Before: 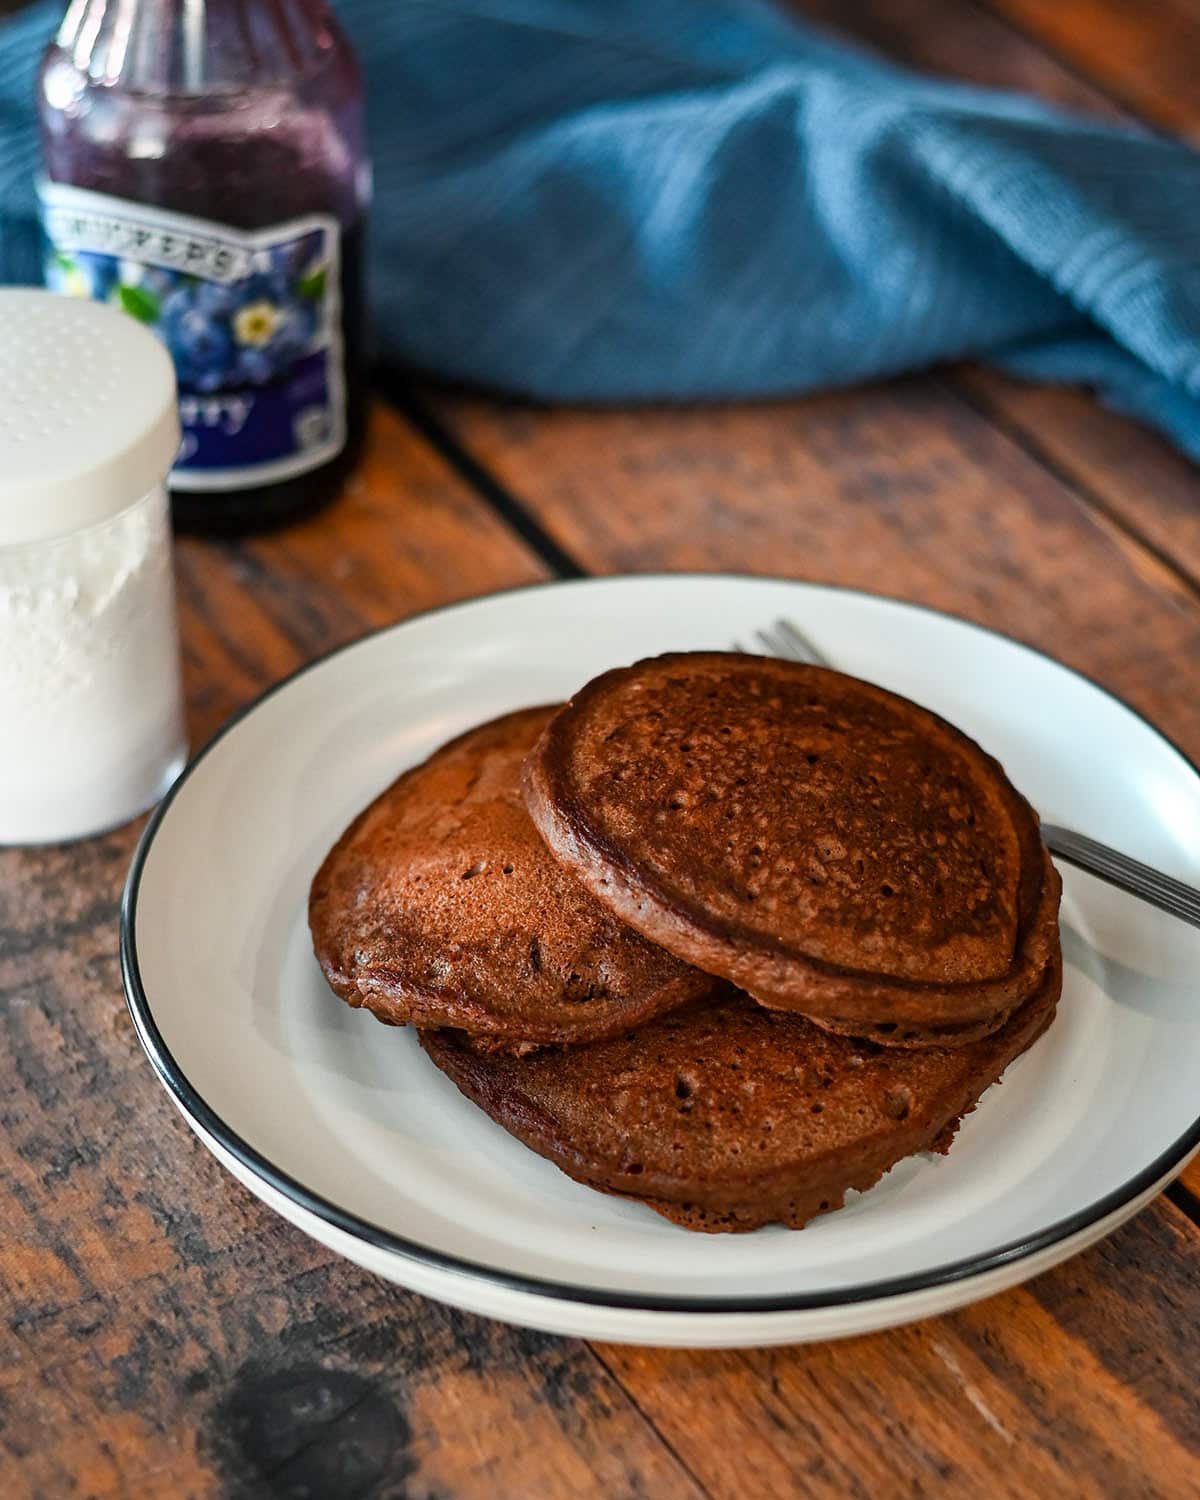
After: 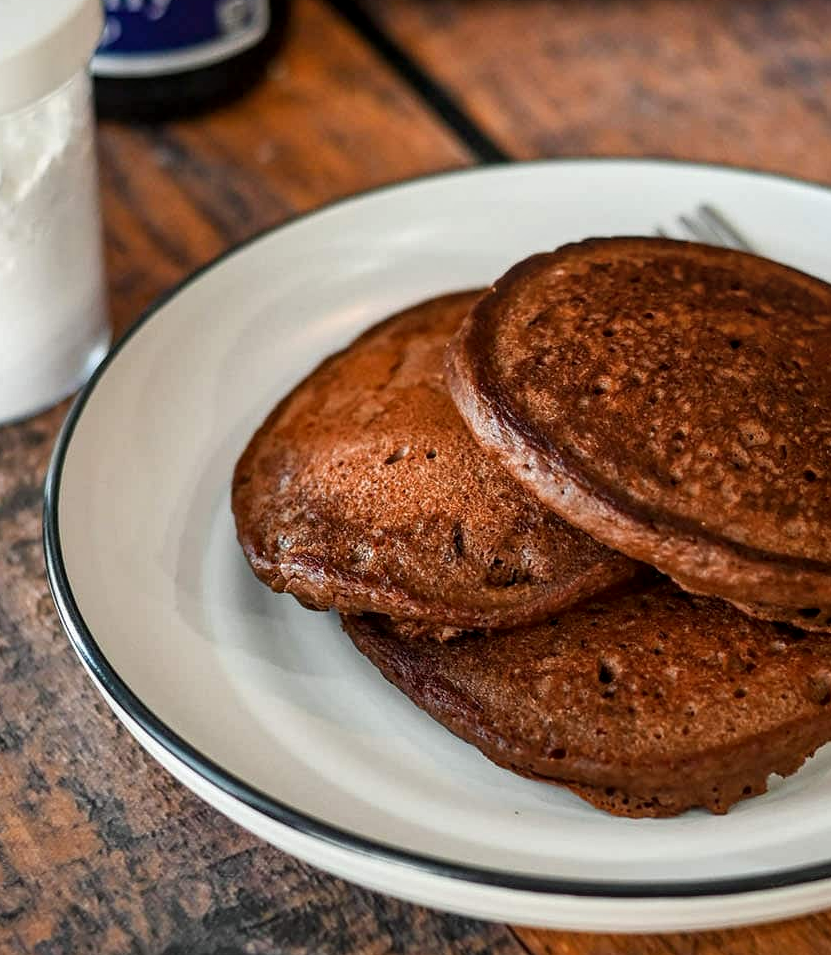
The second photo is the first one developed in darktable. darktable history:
crop: left 6.488%, top 27.668%, right 24.183%, bottom 8.656%
local contrast: on, module defaults
